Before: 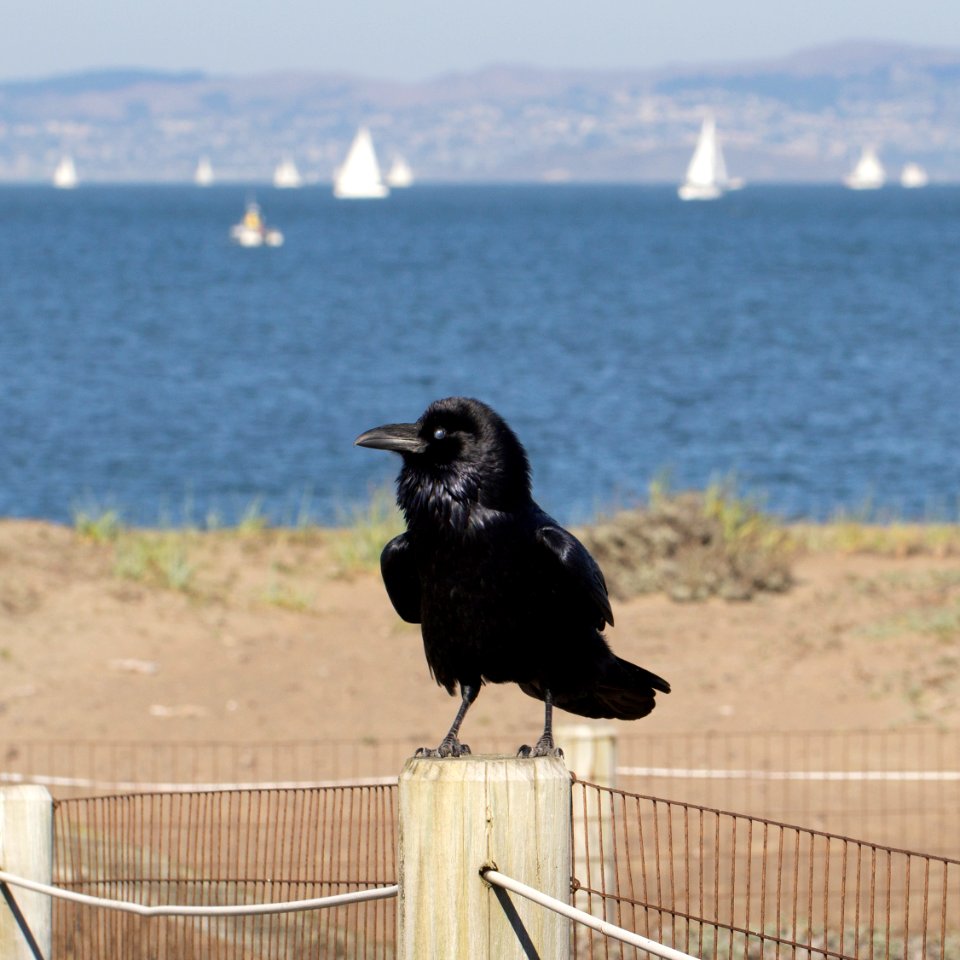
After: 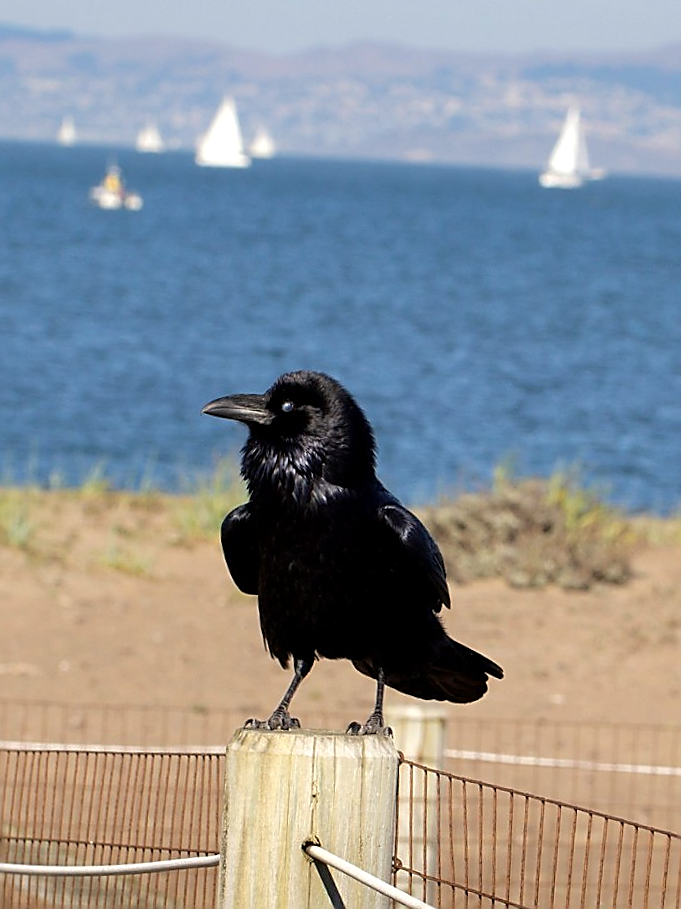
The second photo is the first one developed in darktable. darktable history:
crop and rotate: angle -3.27°, left 14.277%, top 0.028%, right 10.766%, bottom 0.028%
sharpen: radius 1.4, amount 1.25, threshold 0.7
shadows and highlights: shadows 10, white point adjustment 1, highlights -40
